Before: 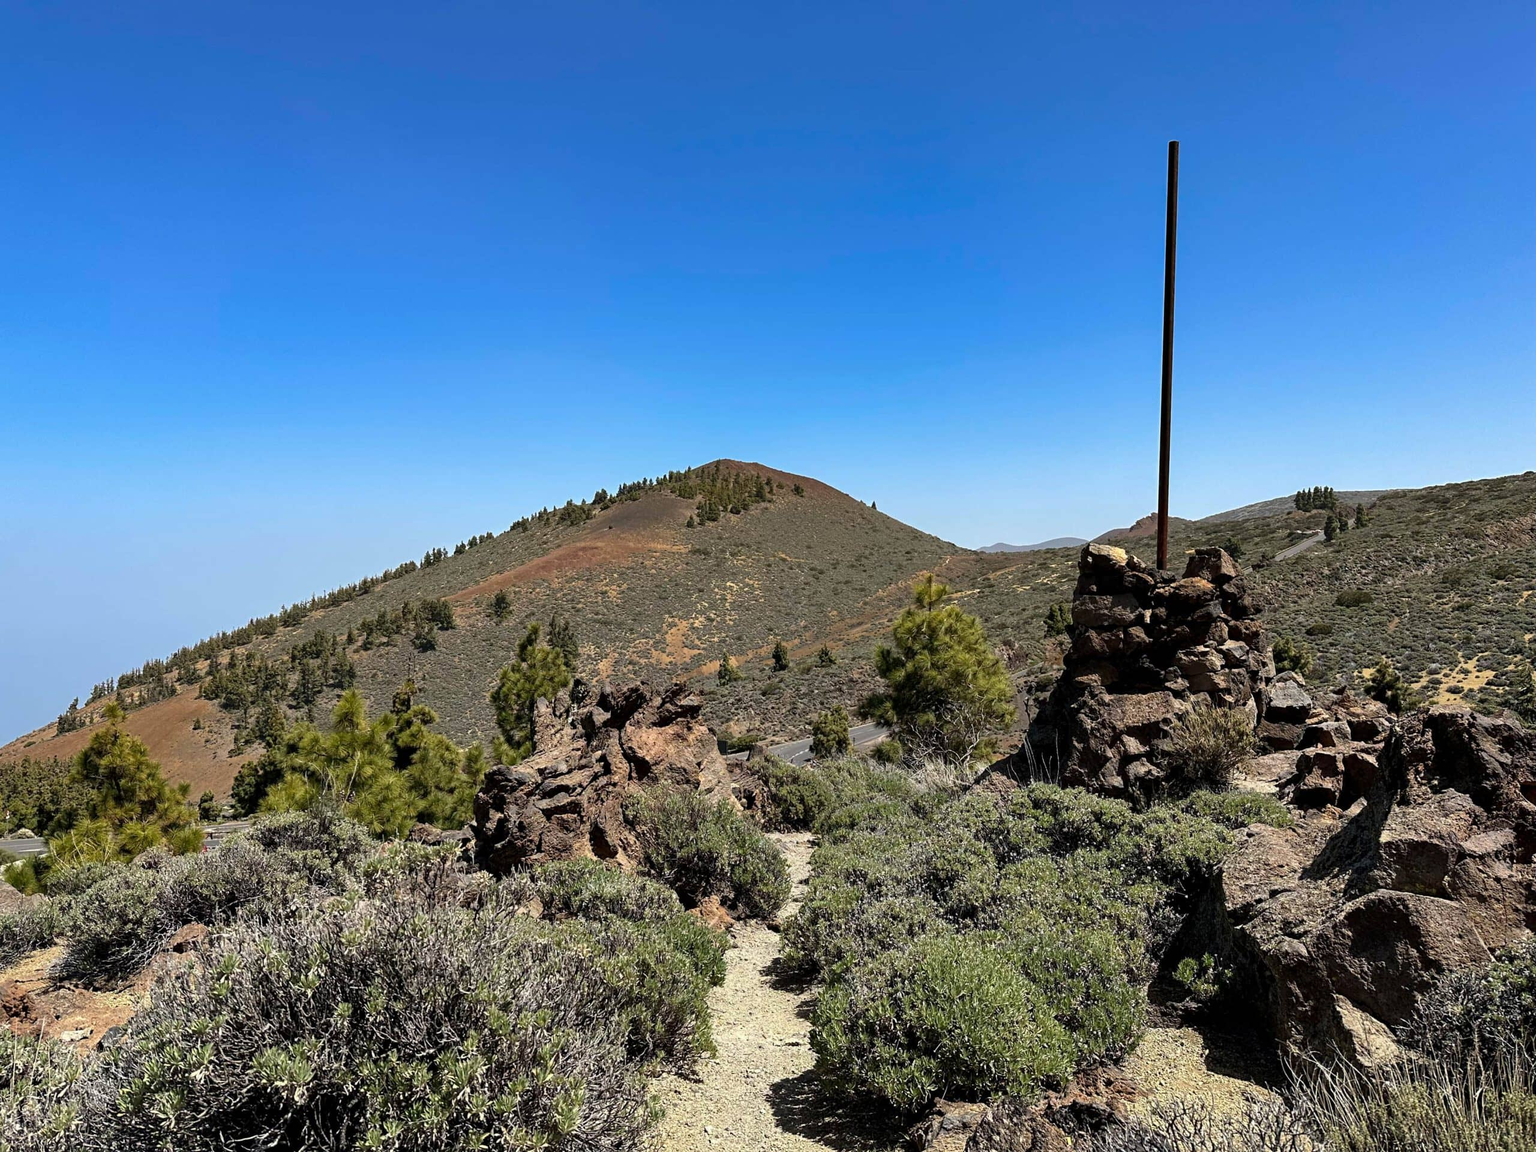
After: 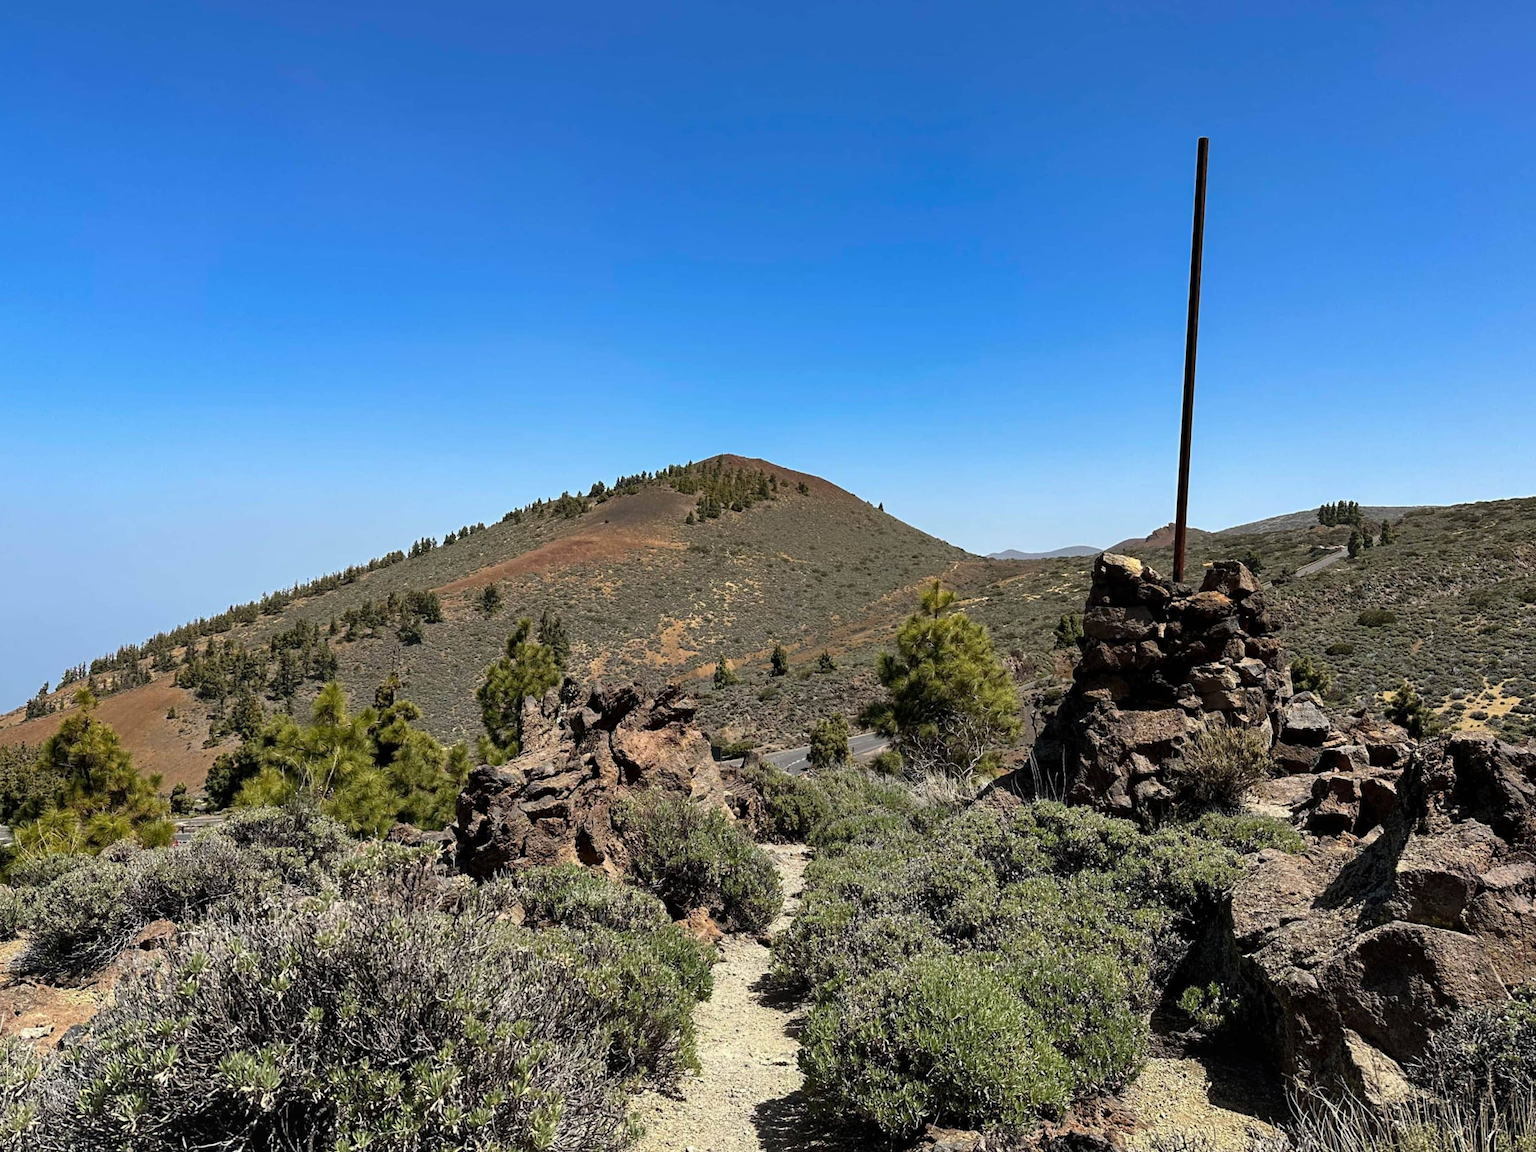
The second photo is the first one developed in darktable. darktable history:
crop and rotate: angle -1.69°
bloom: size 13.65%, threshold 98.39%, strength 4.82%
